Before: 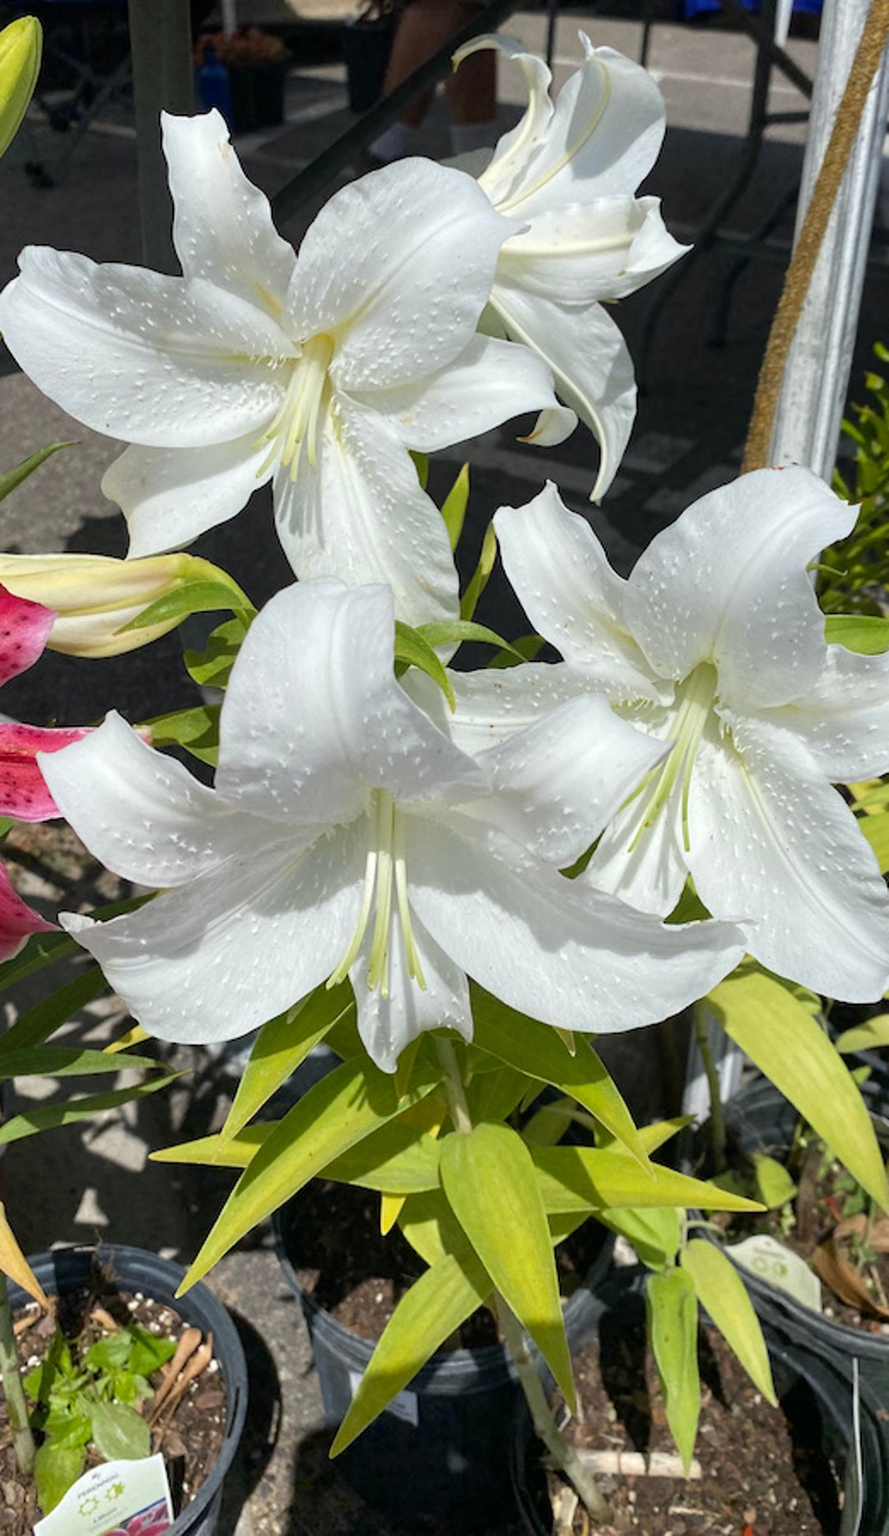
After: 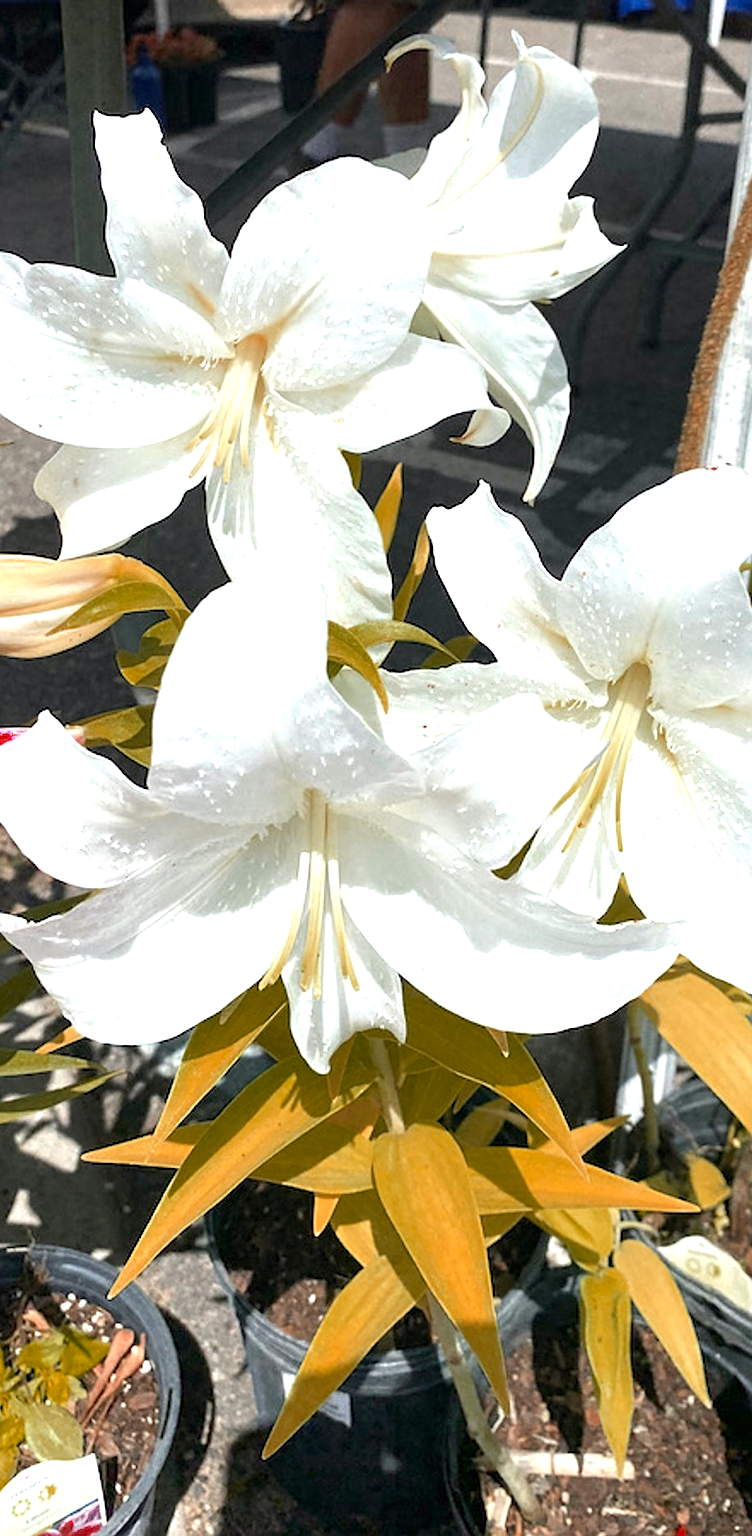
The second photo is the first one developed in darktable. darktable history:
color zones: curves: ch0 [(0, 0.299) (0.25, 0.383) (0.456, 0.352) (0.736, 0.571)]; ch1 [(0, 0.63) (0.151, 0.568) (0.254, 0.416) (0.47, 0.558) (0.732, 0.37) (0.909, 0.492)]; ch2 [(0.004, 0.604) (0.158, 0.443) (0.257, 0.403) (0.761, 0.468)]
exposure: exposure 1 EV, compensate exposure bias true, compensate highlight preservation false
crop: left 7.613%, right 7.789%
sharpen: on, module defaults
